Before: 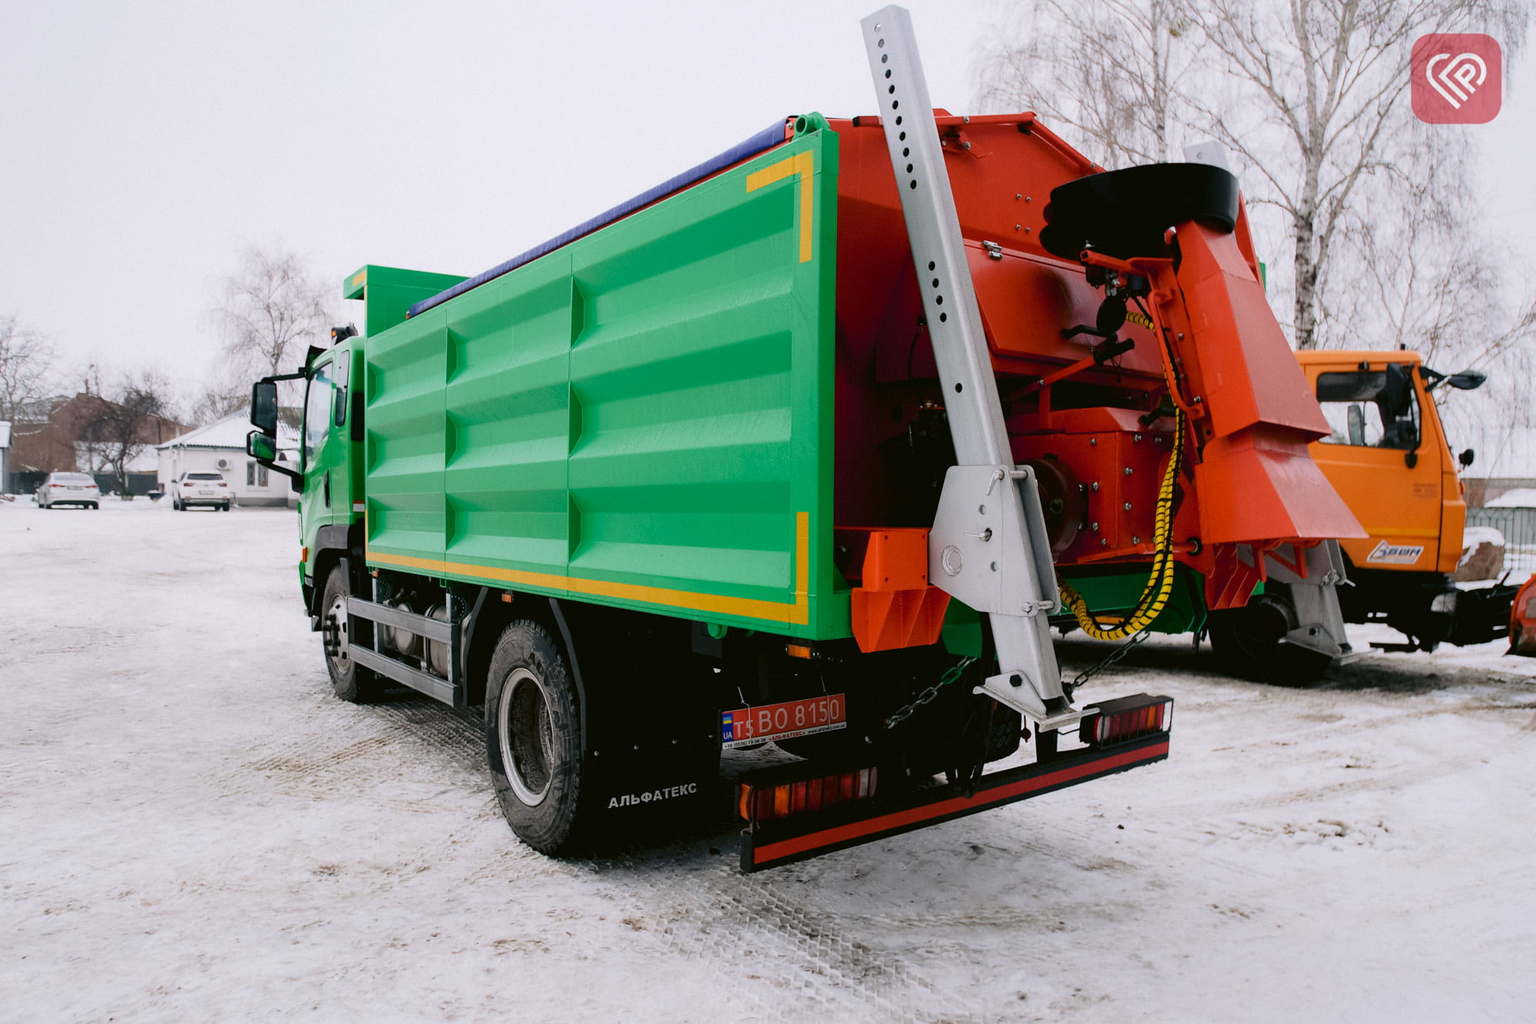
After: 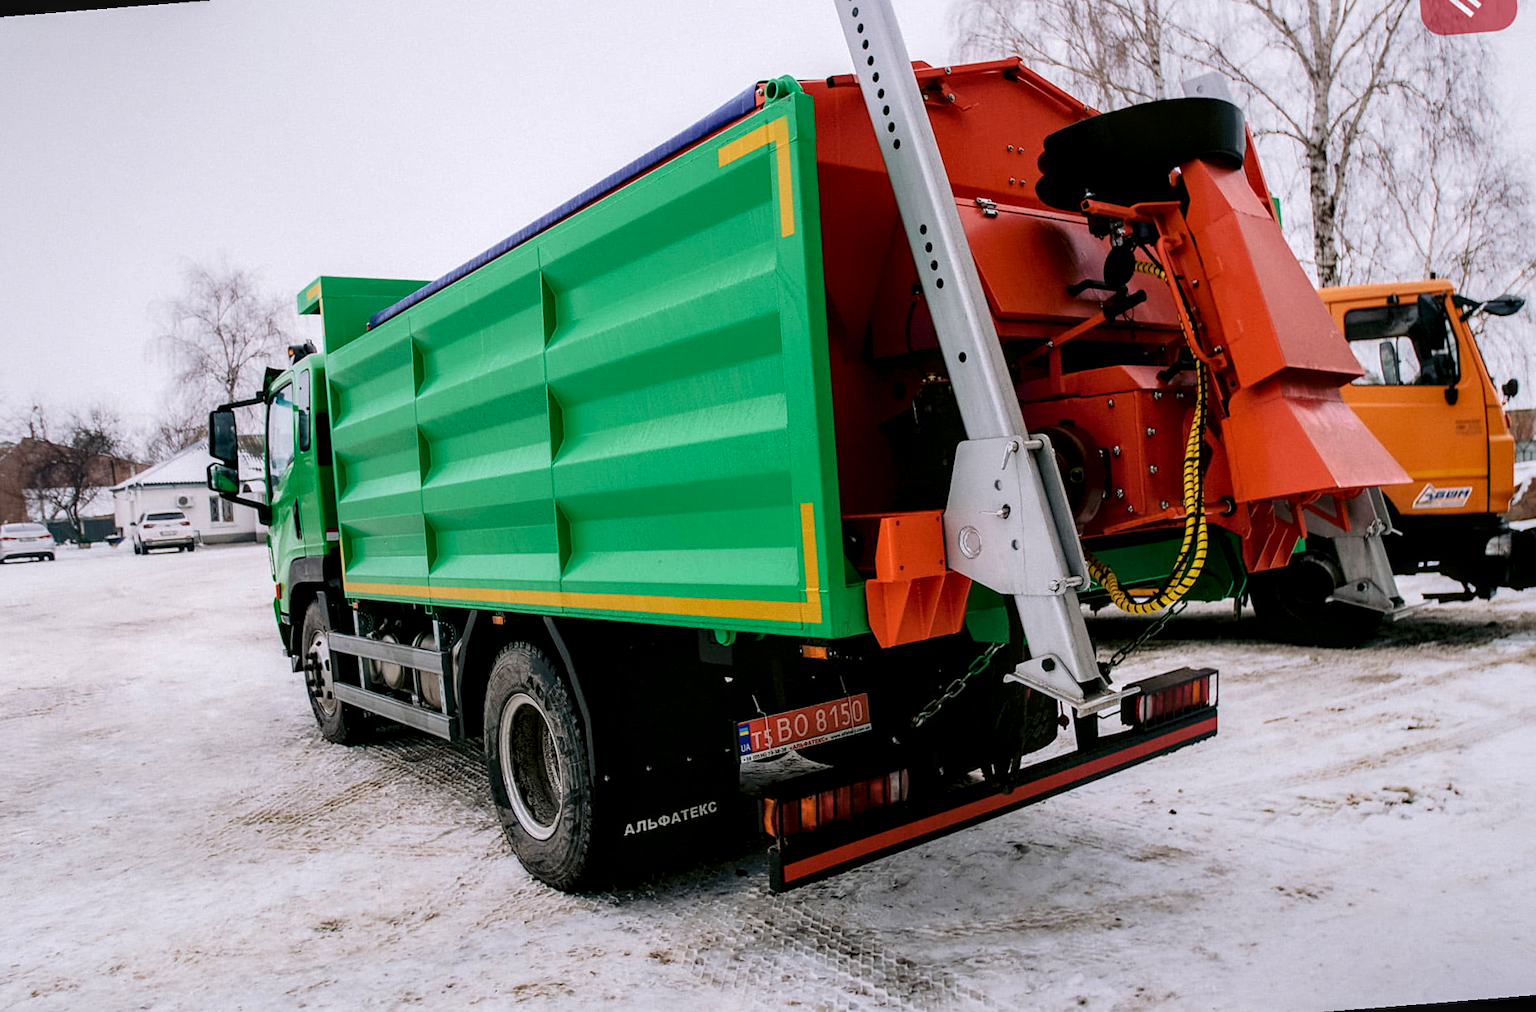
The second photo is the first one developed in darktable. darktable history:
rotate and perspective: rotation -4.57°, crop left 0.054, crop right 0.944, crop top 0.087, crop bottom 0.914
rgb levels: preserve colors max RGB
sharpen: amount 0.2
velvia: on, module defaults
local contrast: detail 150%
